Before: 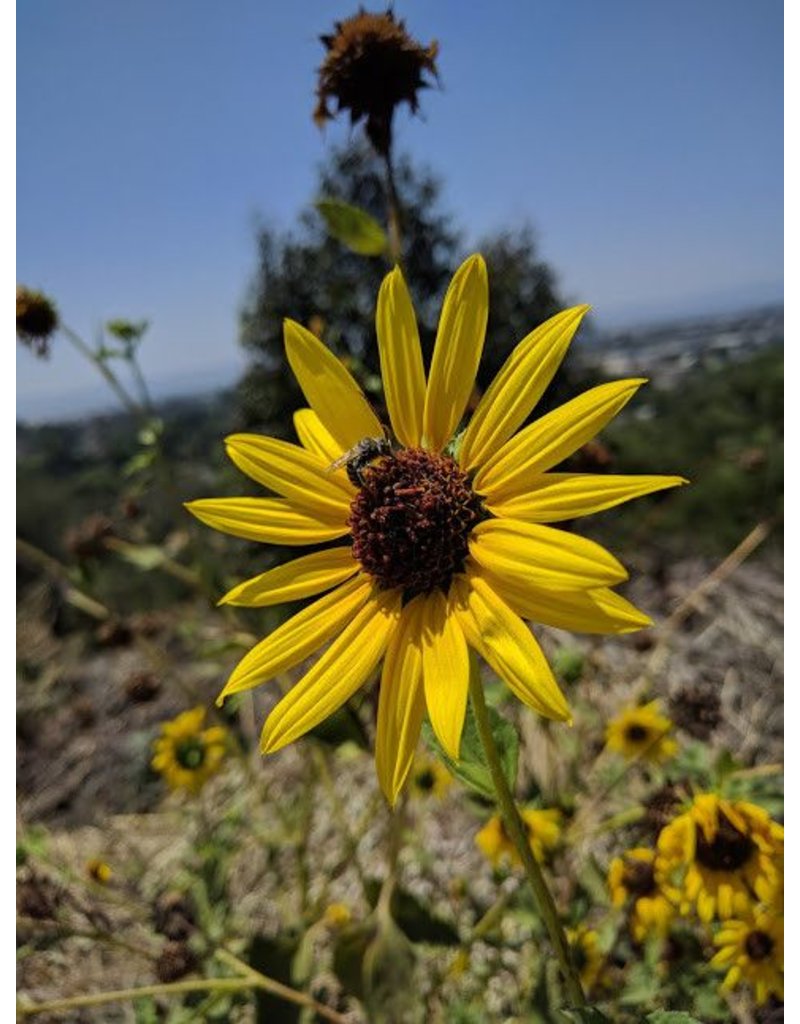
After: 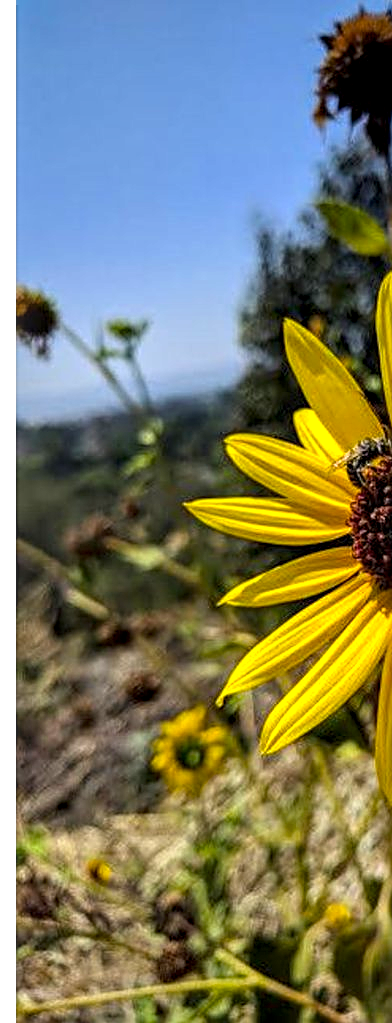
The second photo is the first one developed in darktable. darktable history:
crop and rotate: left 0.027%, top 0%, right 50.9%
sharpen: on, module defaults
local contrast: highlights 39%, shadows 60%, detail 138%, midtone range 0.513
color balance rgb: power › hue 60.67°, perceptual saturation grading › global saturation 24.988%
exposure: exposure 0.607 EV, compensate exposure bias true, compensate highlight preservation false
